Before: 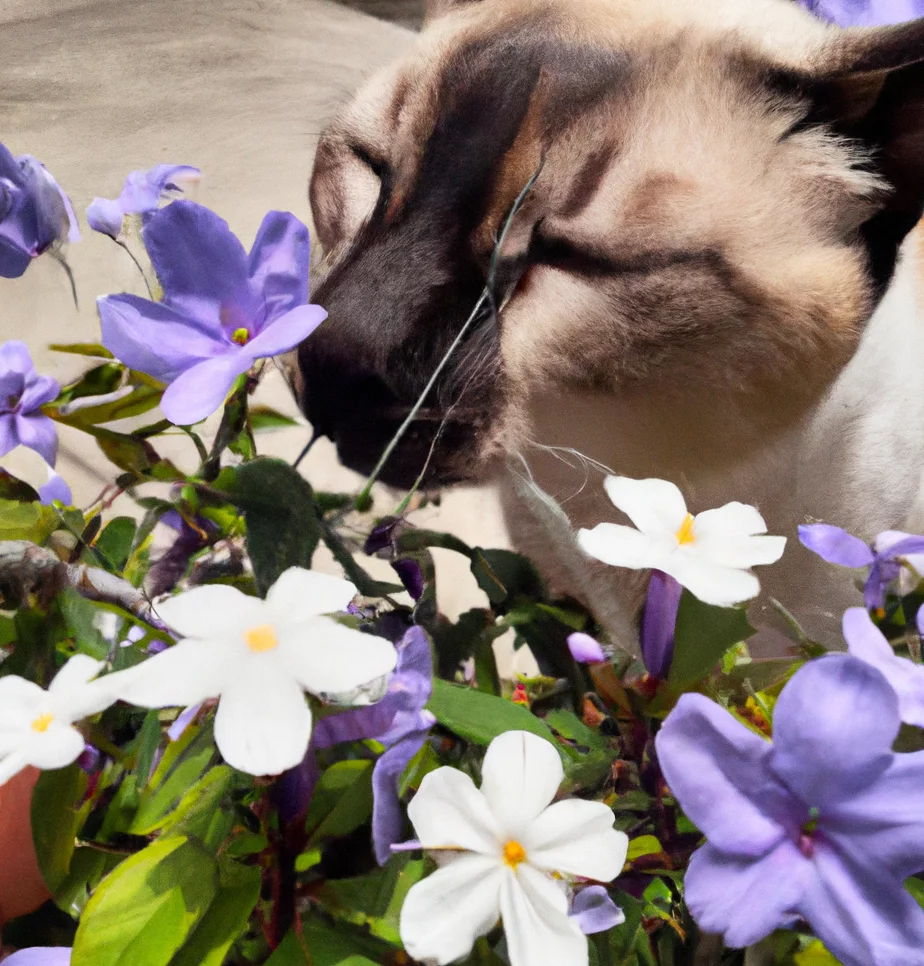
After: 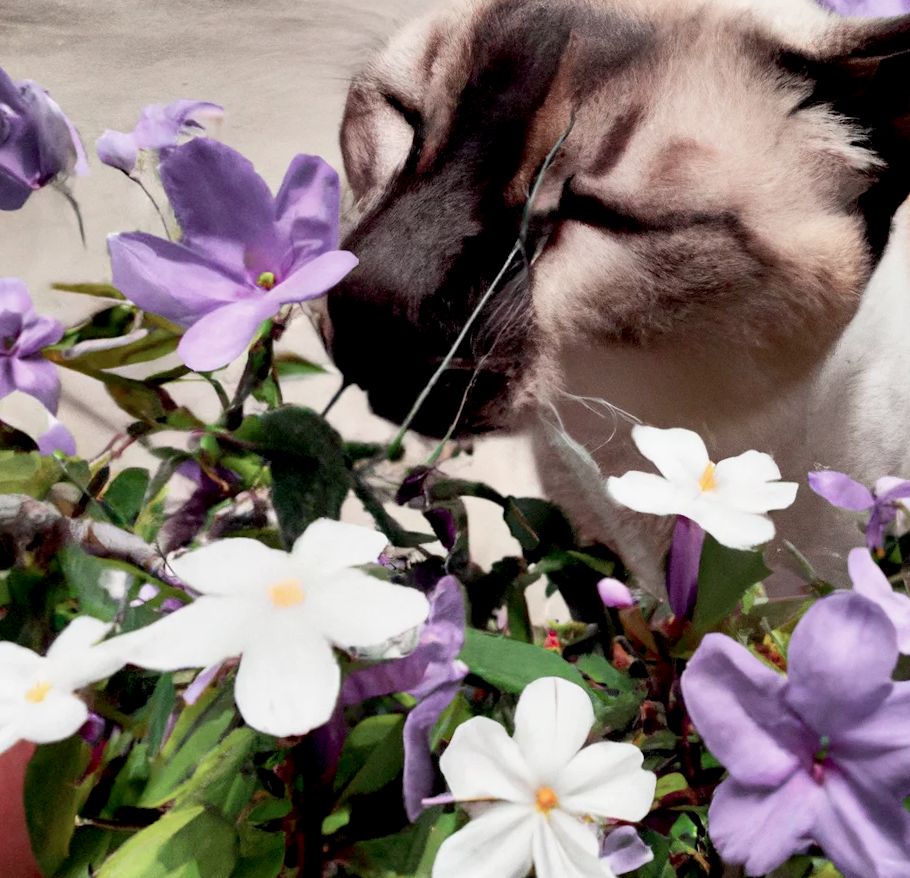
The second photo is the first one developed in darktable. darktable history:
exposure: black level correction 0.012, compensate highlight preservation false
rotate and perspective: rotation -0.013°, lens shift (vertical) -0.027, lens shift (horizontal) 0.178, crop left 0.016, crop right 0.989, crop top 0.082, crop bottom 0.918
color contrast: blue-yellow contrast 0.62
